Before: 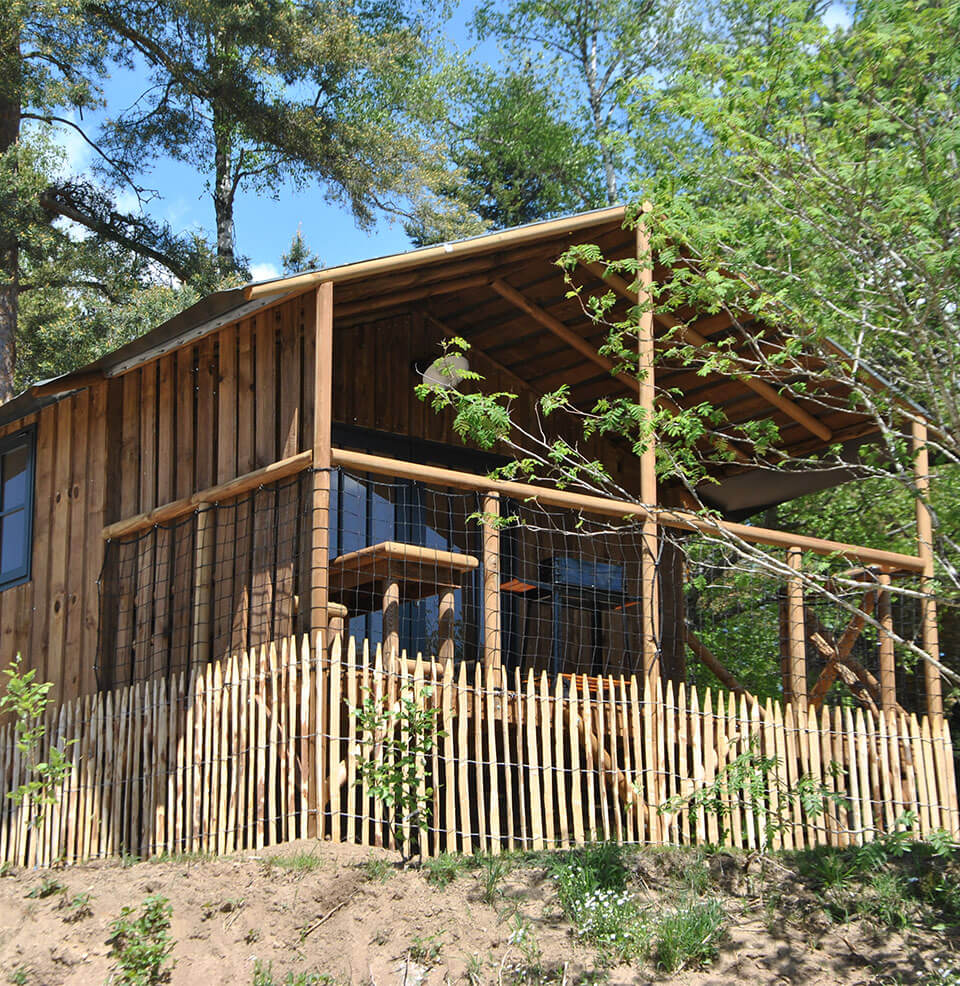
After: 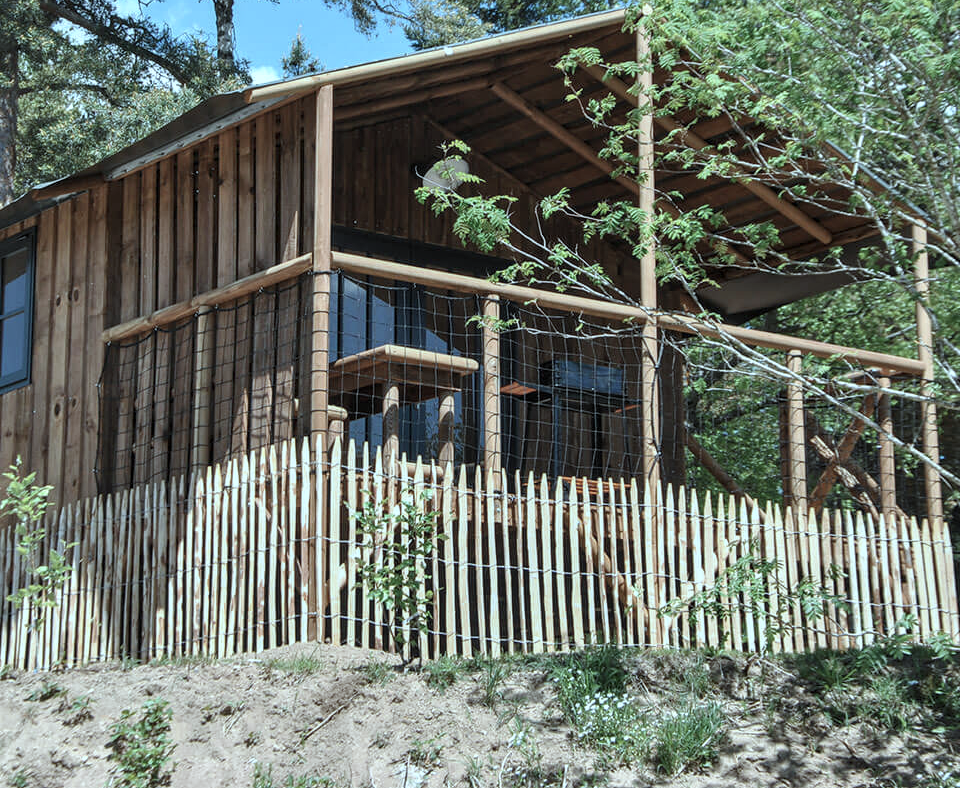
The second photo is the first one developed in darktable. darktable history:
crop and rotate: top 20.025%
color correction: highlights a* -12.8, highlights b* -17.77, saturation 0.707
local contrast: on, module defaults
